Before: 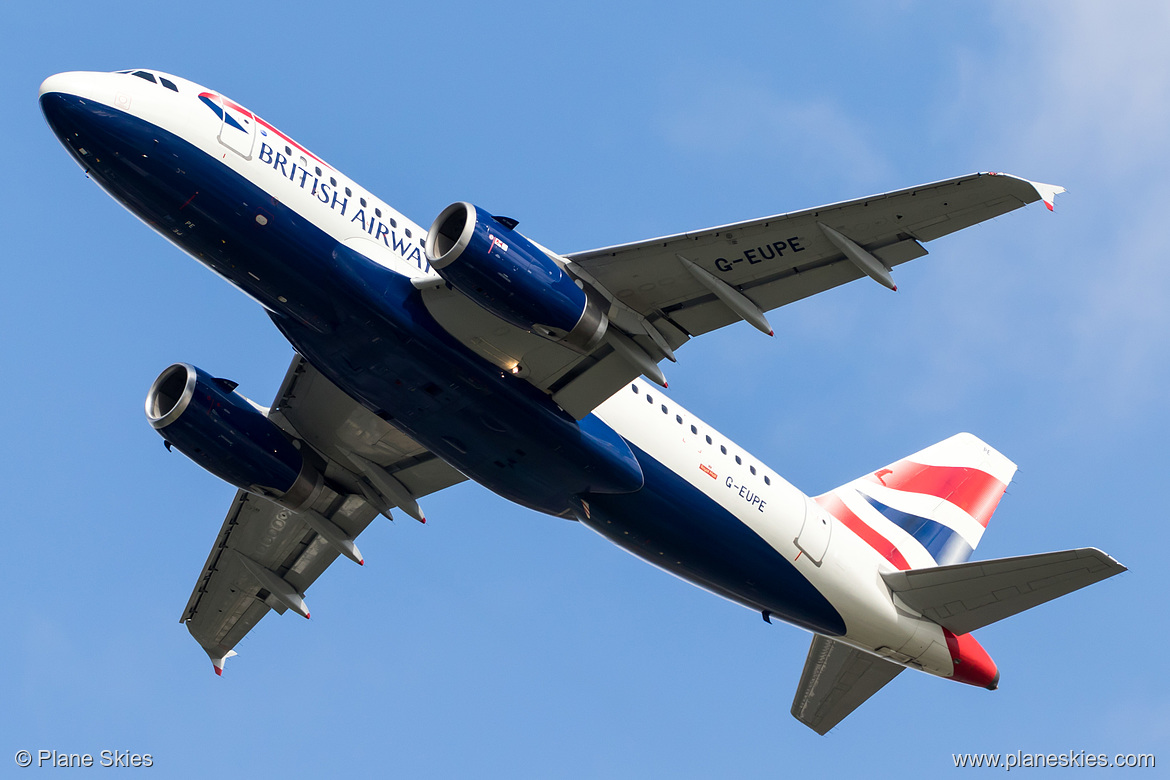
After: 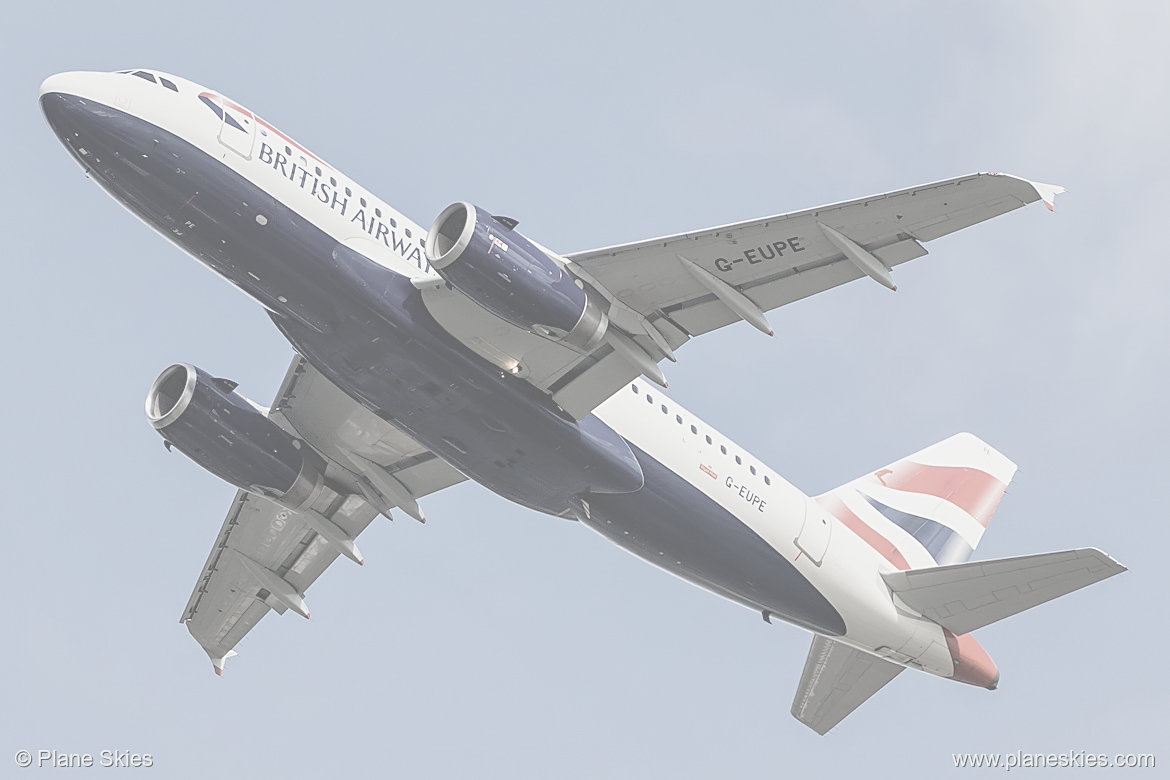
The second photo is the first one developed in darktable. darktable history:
sharpen: on, module defaults
contrast brightness saturation: contrast -0.32, brightness 0.75, saturation -0.78
local contrast: on, module defaults
